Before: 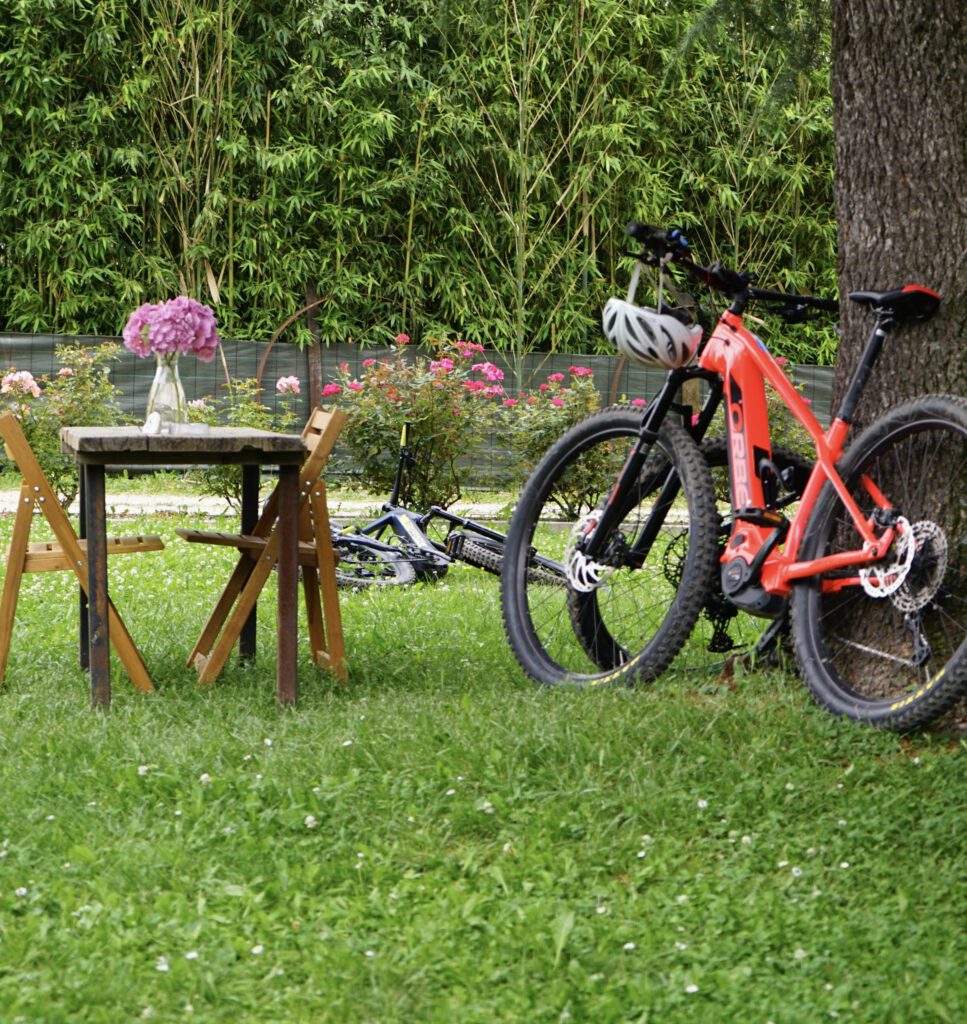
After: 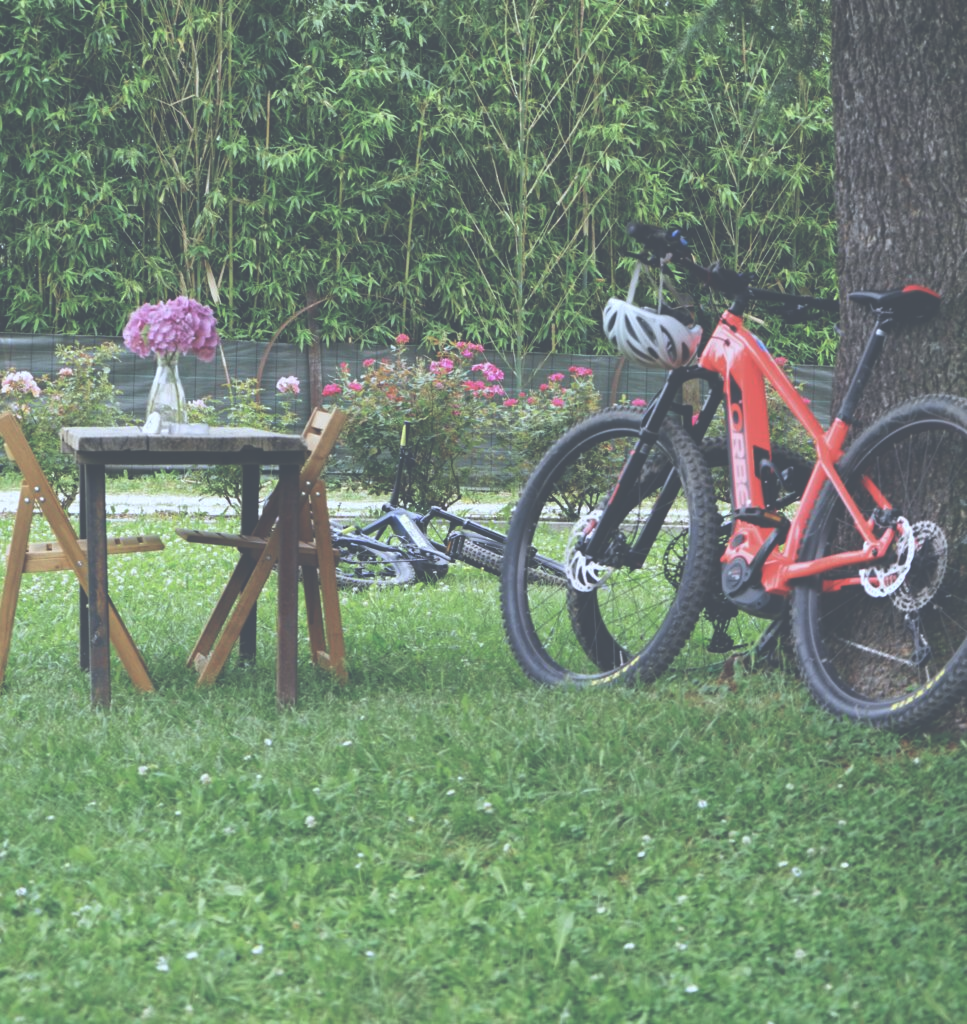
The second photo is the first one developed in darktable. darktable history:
levels: levels [0, 0.51, 1]
exposure: black level correction -0.087, compensate highlight preservation false
color calibration: x 0.372, y 0.386, temperature 4283.97 K
